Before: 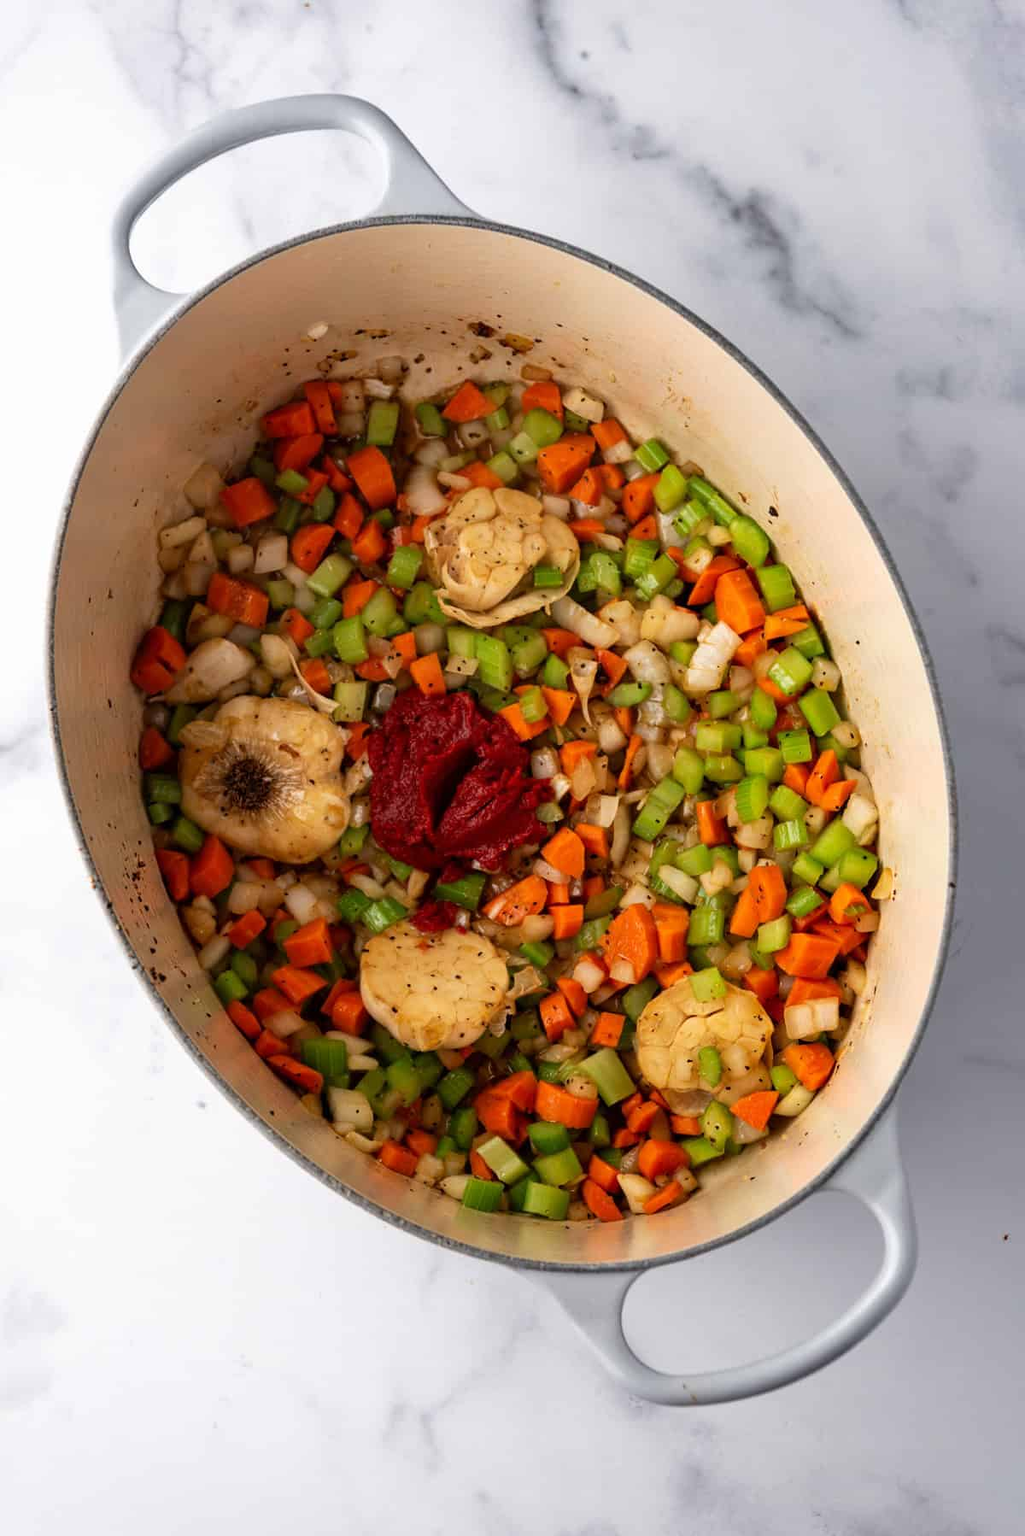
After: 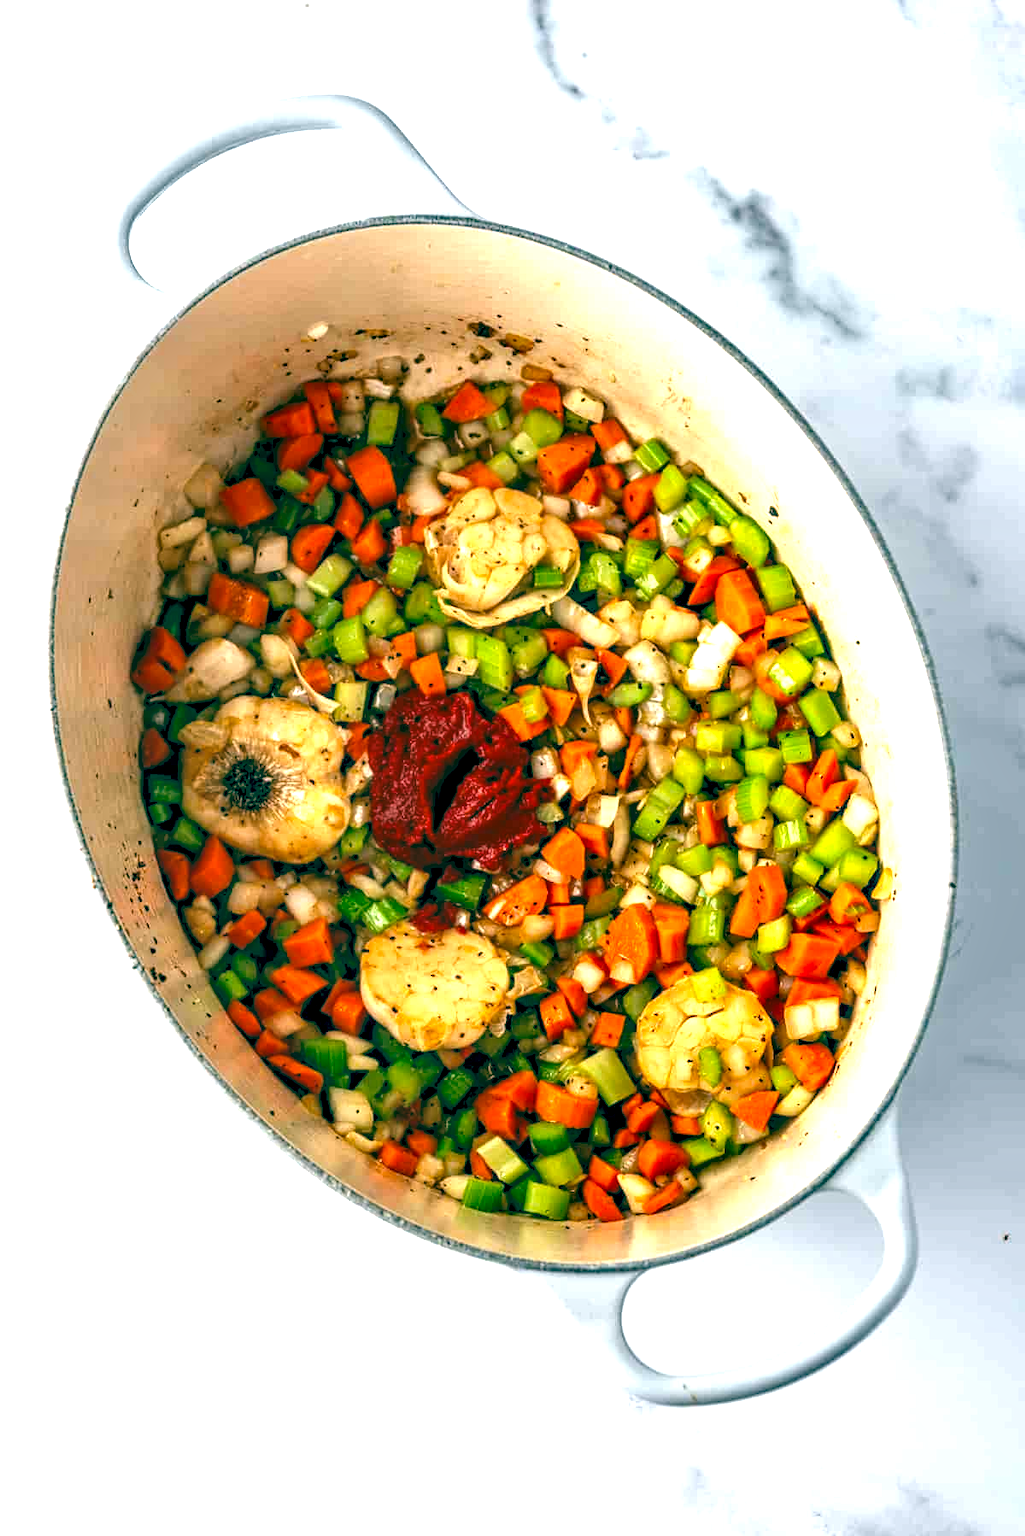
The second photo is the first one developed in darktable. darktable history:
exposure: black level correction 0, exposure 1.1 EV, compensate highlight preservation false
color balance rgb: global offset › luminance -0.553%, global offset › chroma 0.903%, global offset › hue 172.97°, perceptual saturation grading › global saturation 8.904%, saturation formula JzAzBz (2021)
local contrast: detail 150%
